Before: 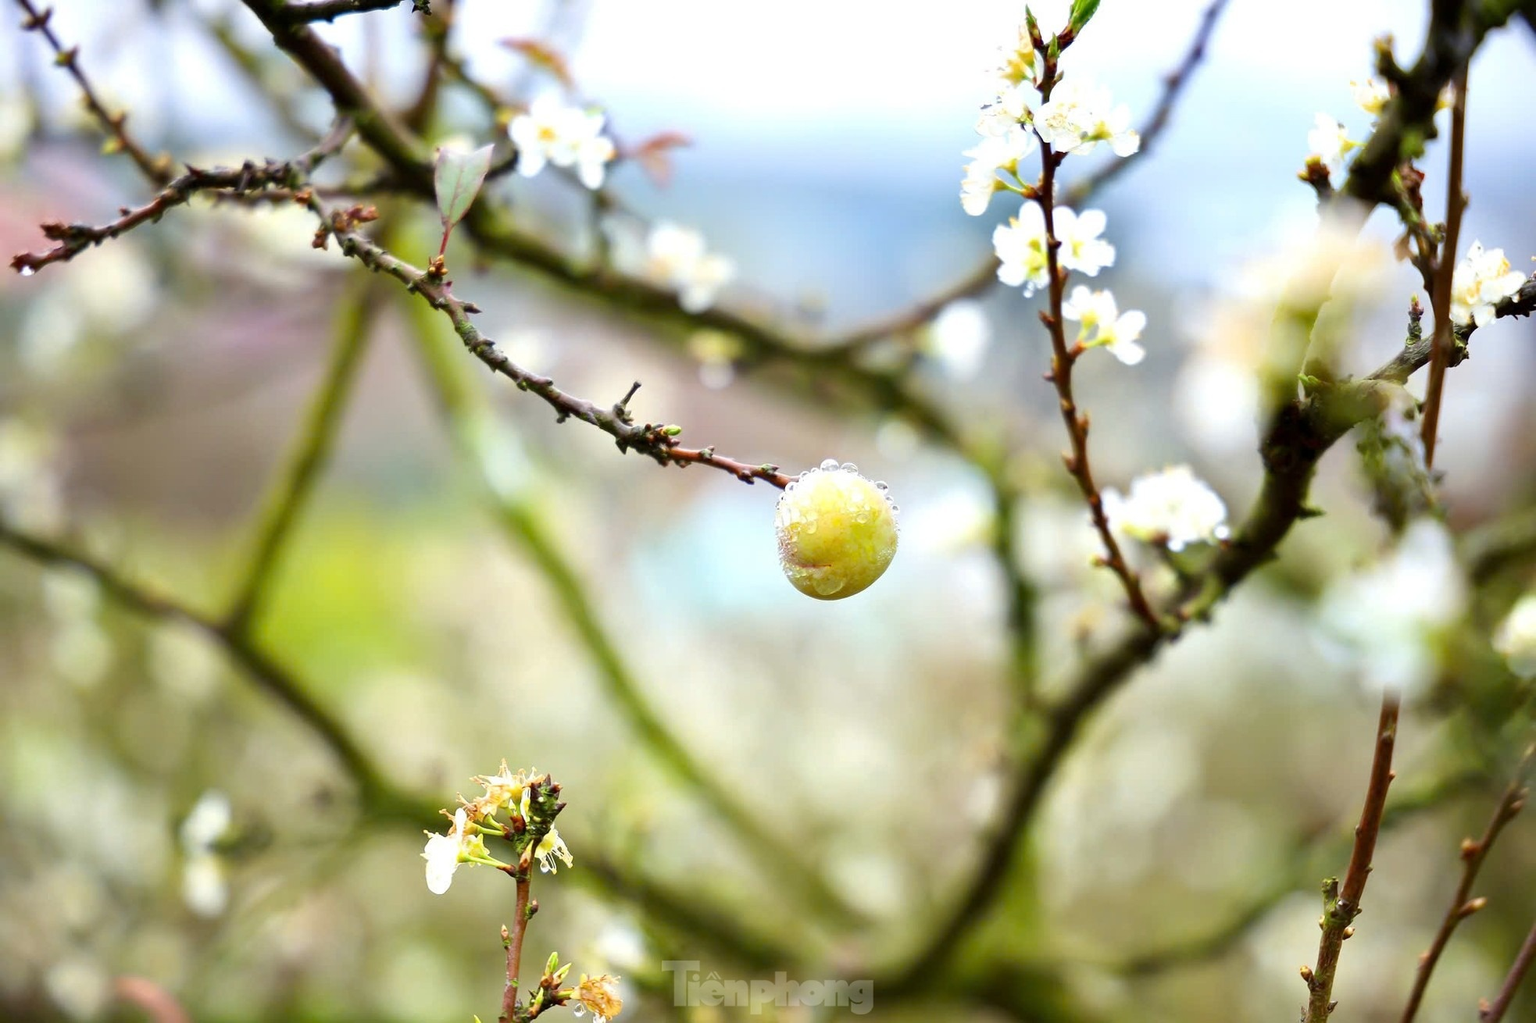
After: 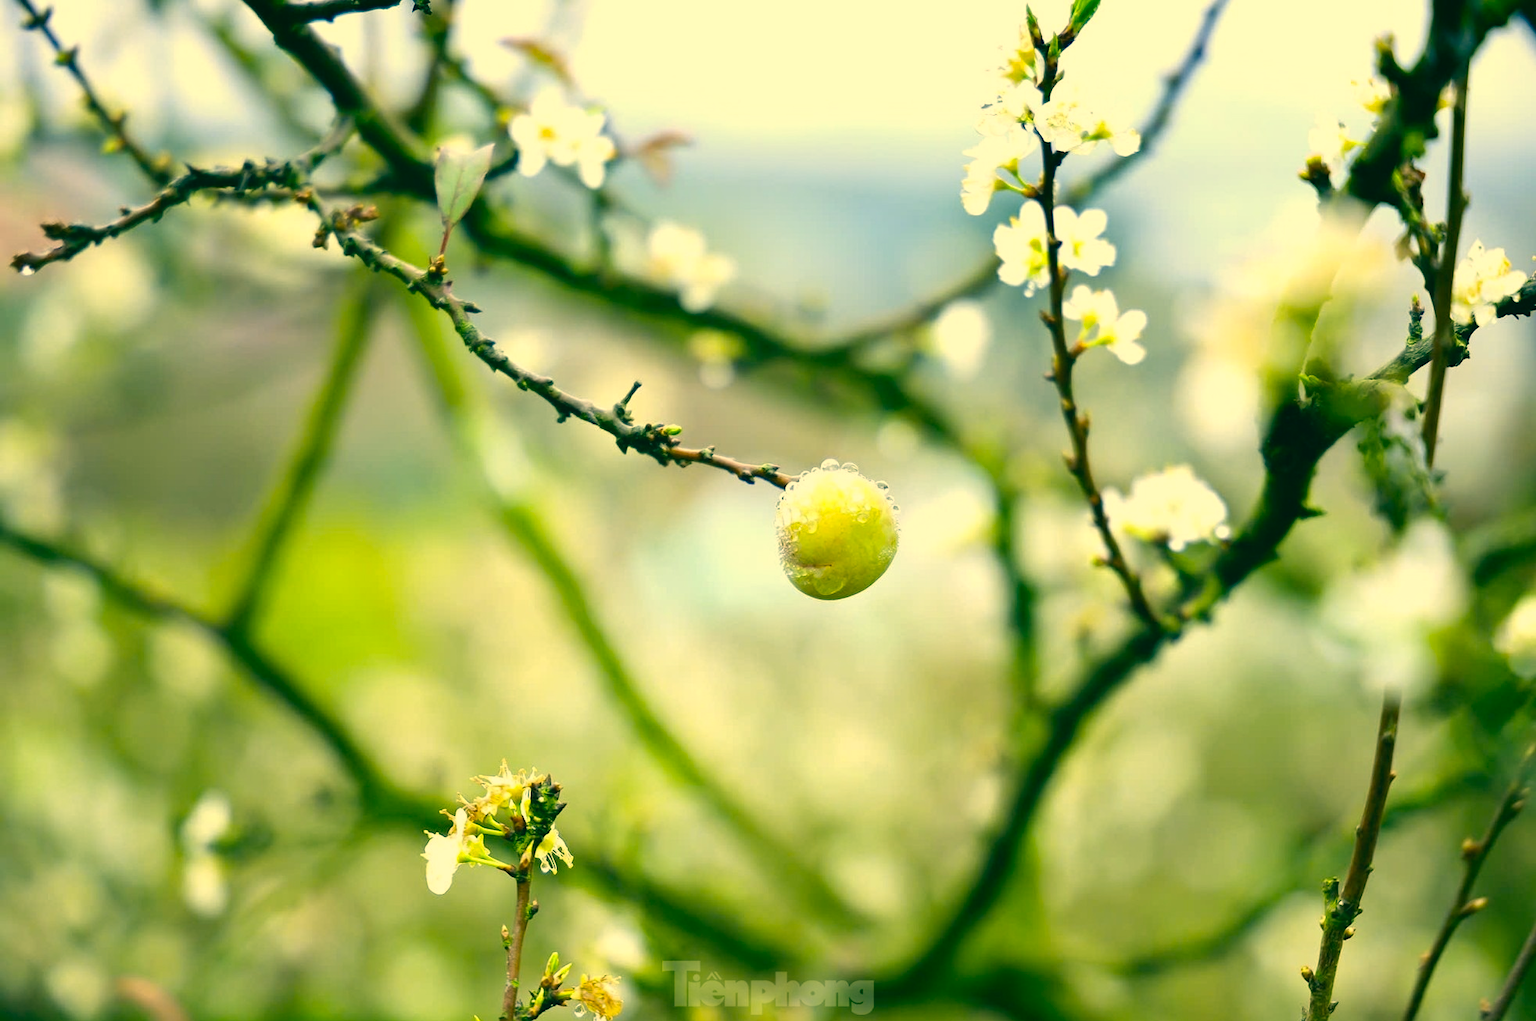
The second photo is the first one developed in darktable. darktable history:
color correction: highlights a* 1.85, highlights b* 34.04, shadows a* -37.17, shadows b* -5.41
contrast equalizer: octaves 7, y [[0.439, 0.44, 0.442, 0.457, 0.493, 0.498], [0.5 ×6], [0.5 ×6], [0 ×6], [0 ×6]], mix 0.146
crop: top 0.077%, bottom 0.122%
